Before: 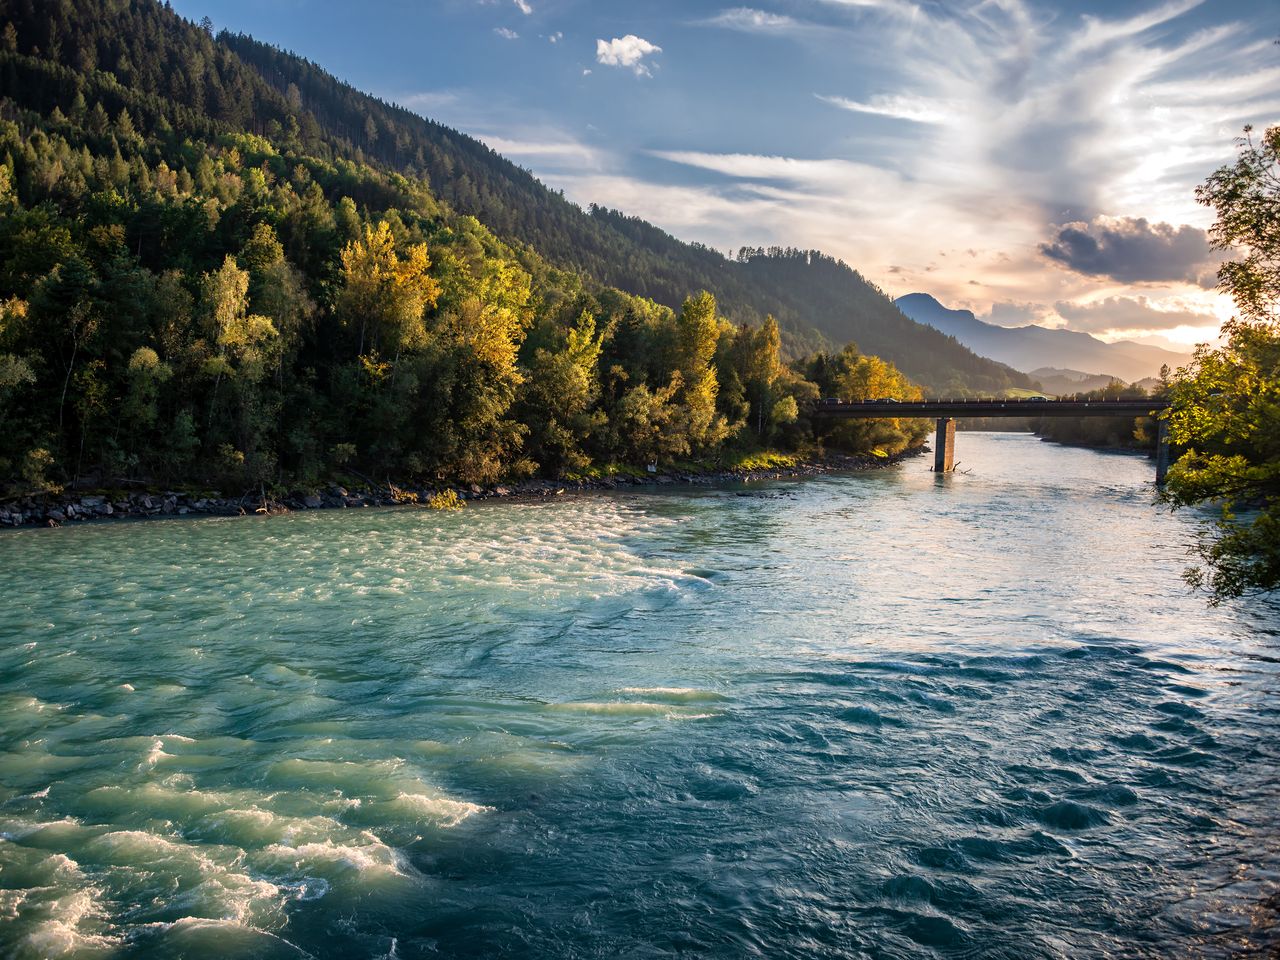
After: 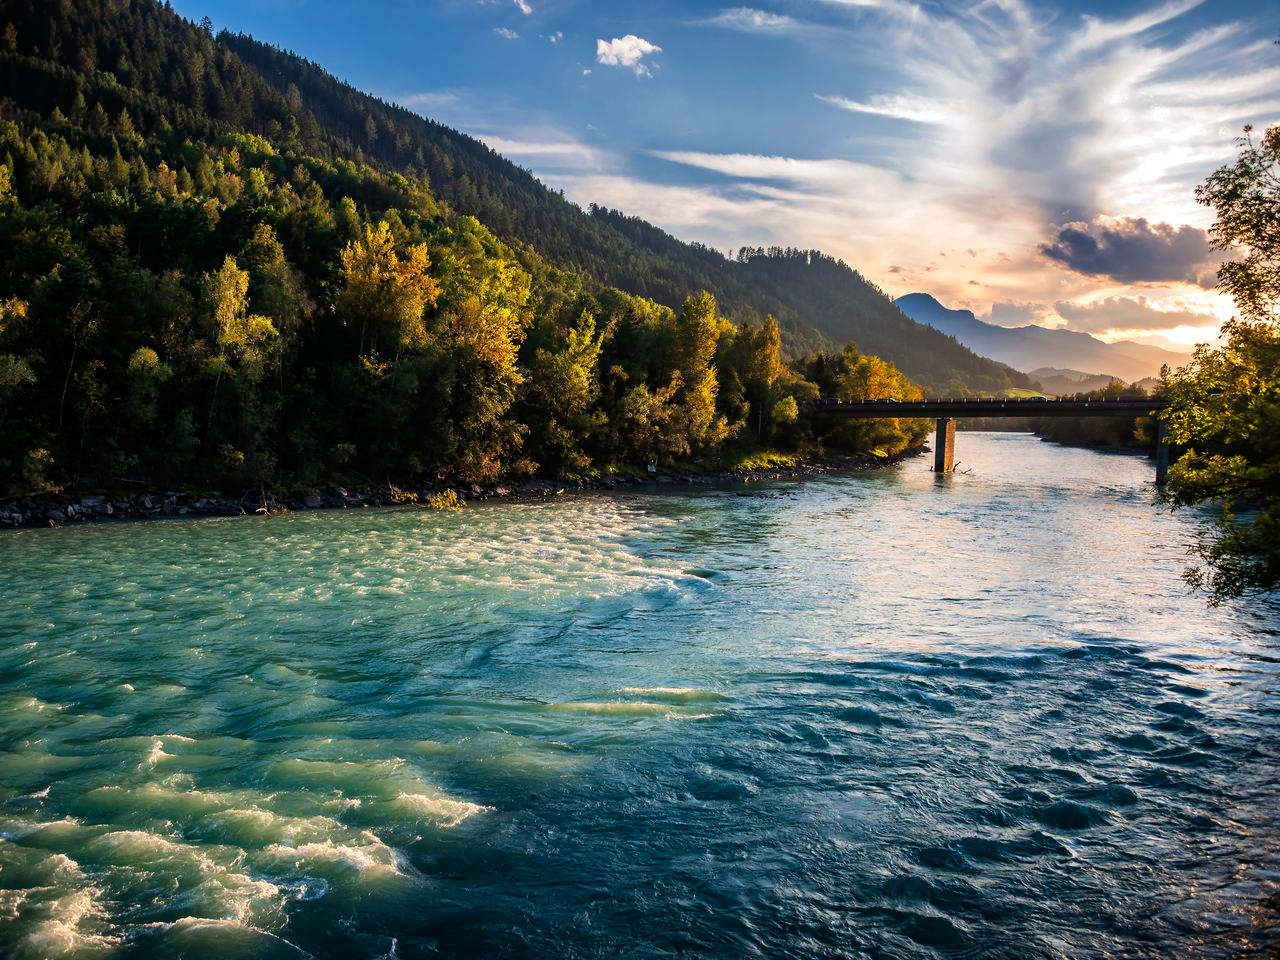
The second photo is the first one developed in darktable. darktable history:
tone curve: curves: ch0 [(0, 0) (0.153, 0.06) (1, 1)], preserve colors none
contrast brightness saturation: contrast 0.029, brightness 0.058, saturation 0.133
